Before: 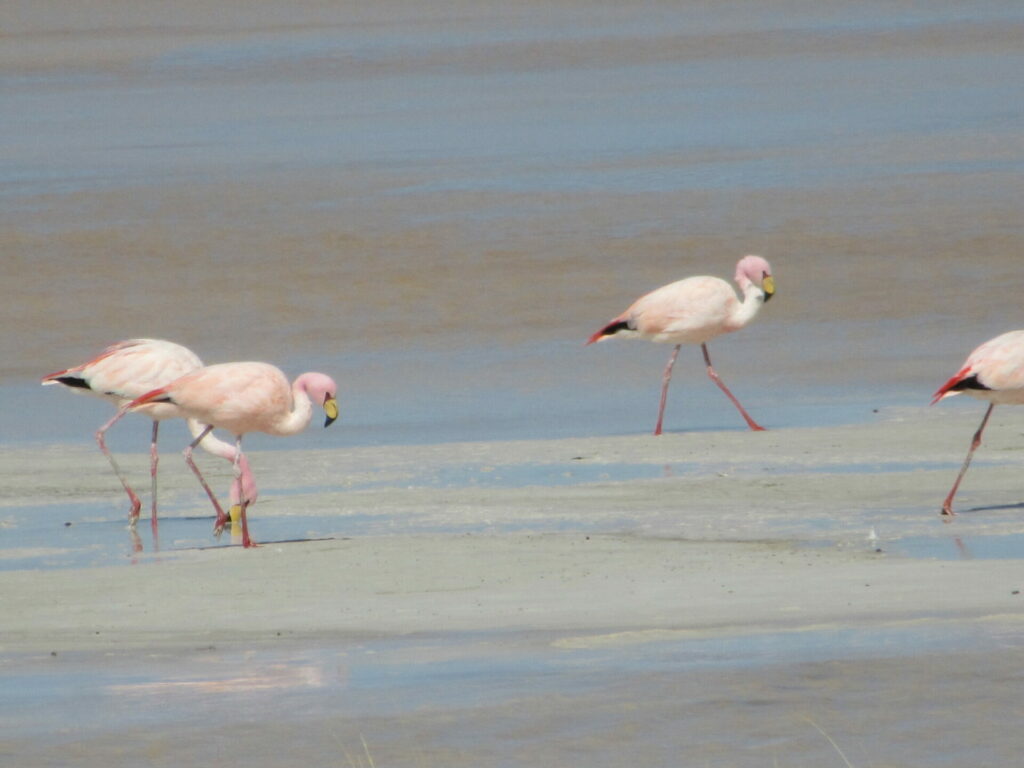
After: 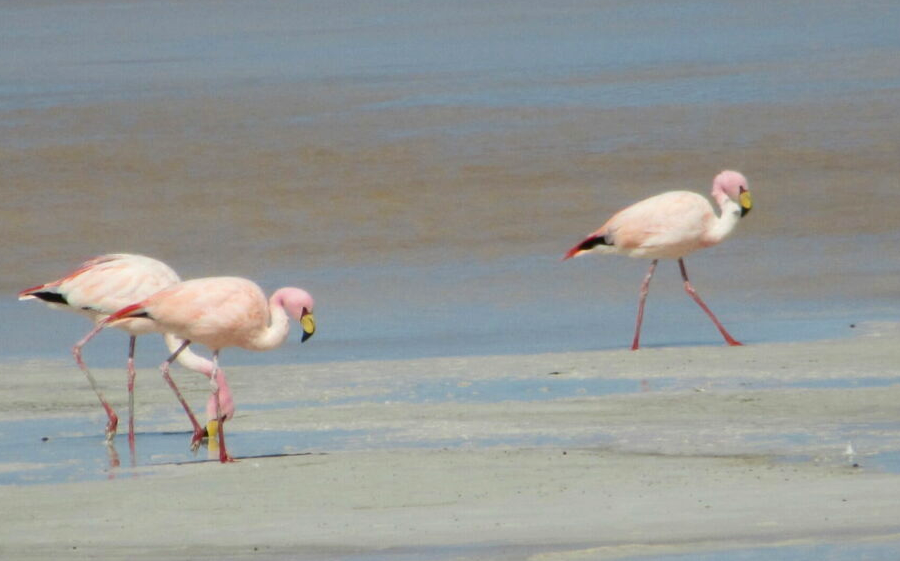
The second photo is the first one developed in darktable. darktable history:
crop and rotate: left 2.332%, top 11.137%, right 9.766%, bottom 15.701%
contrast brightness saturation: contrast 0.127, brightness -0.057, saturation 0.158
